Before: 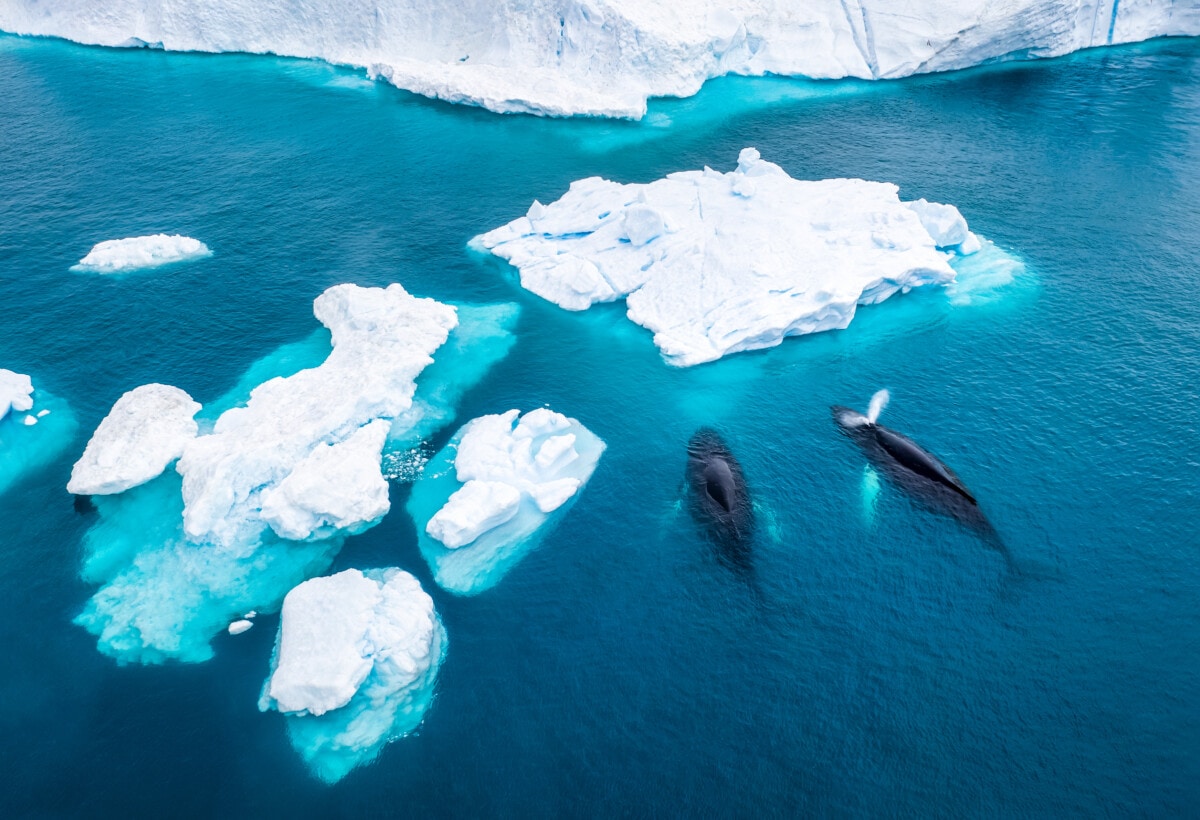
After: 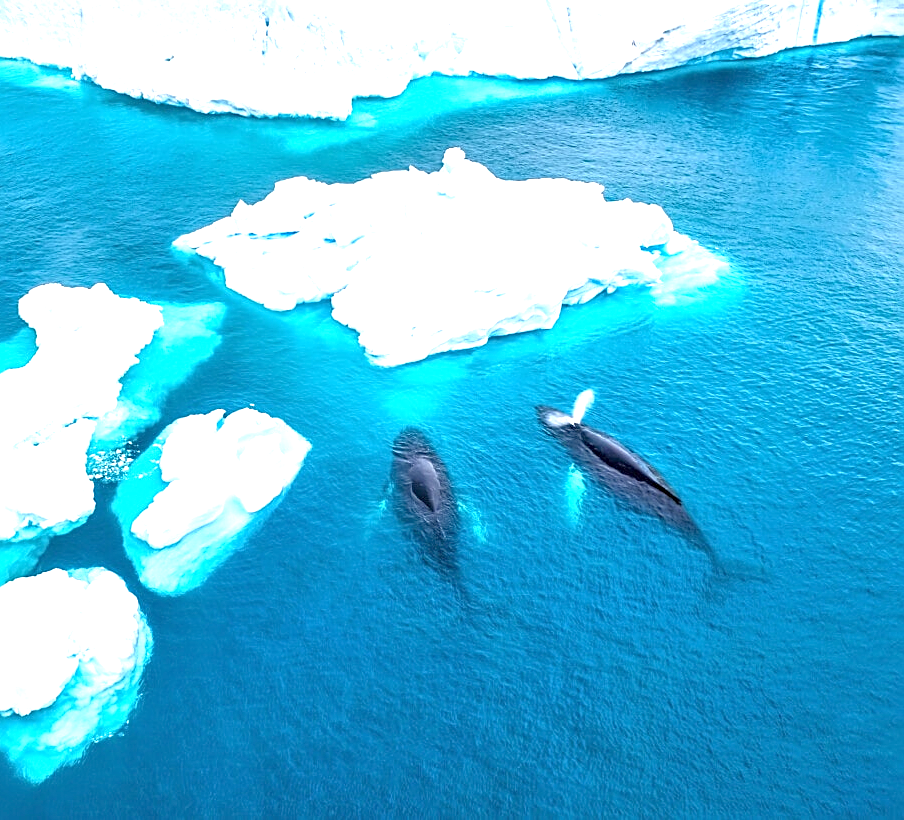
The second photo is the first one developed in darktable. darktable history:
crop and rotate: left 24.6%
sharpen: on, module defaults
exposure: black level correction 0, exposure 1.015 EV, compensate exposure bias true, compensate highlight preservation false
tone equalizer: -7 EV 0.15 EV, -6 EV 0.6 EV, -5 EV 1.15 EV, -4 EV 1.33 EV, -3 EV 1.15 EV, -2 EV 0.6 EV, -1 EV 0.15 EV, mask exposure compensation -0.5 EV
